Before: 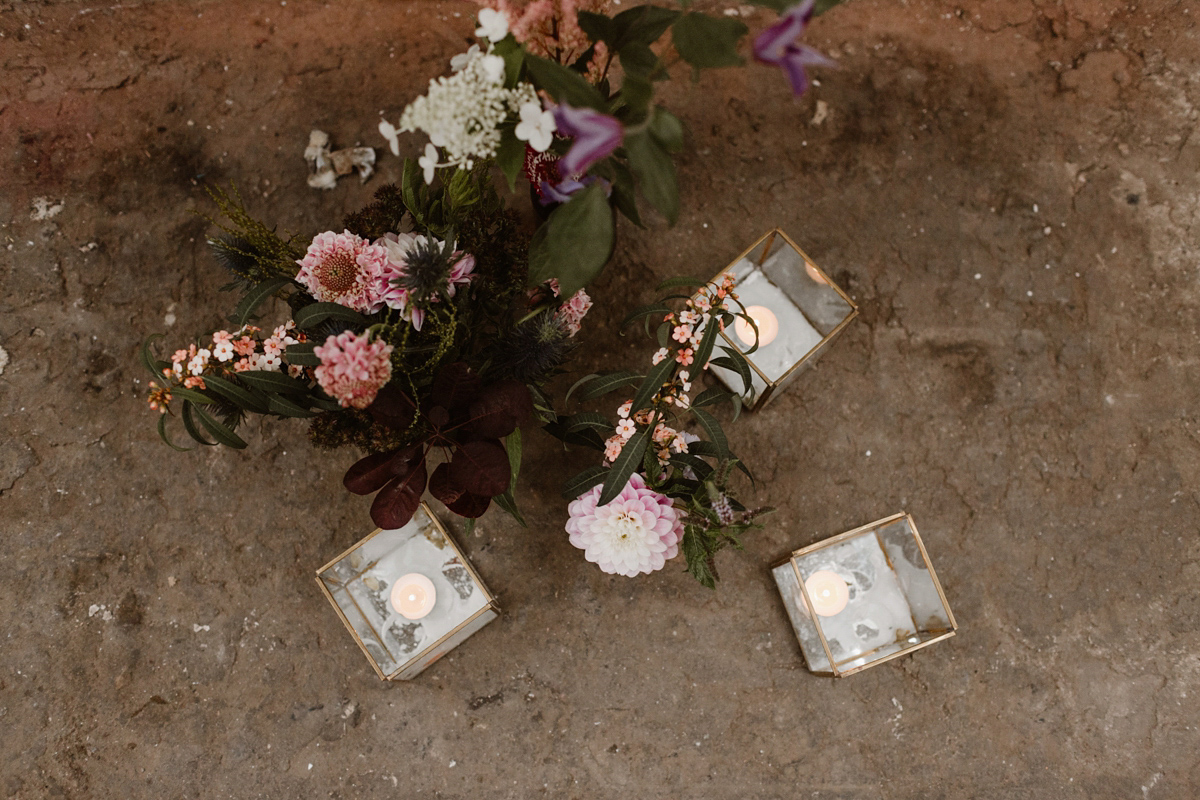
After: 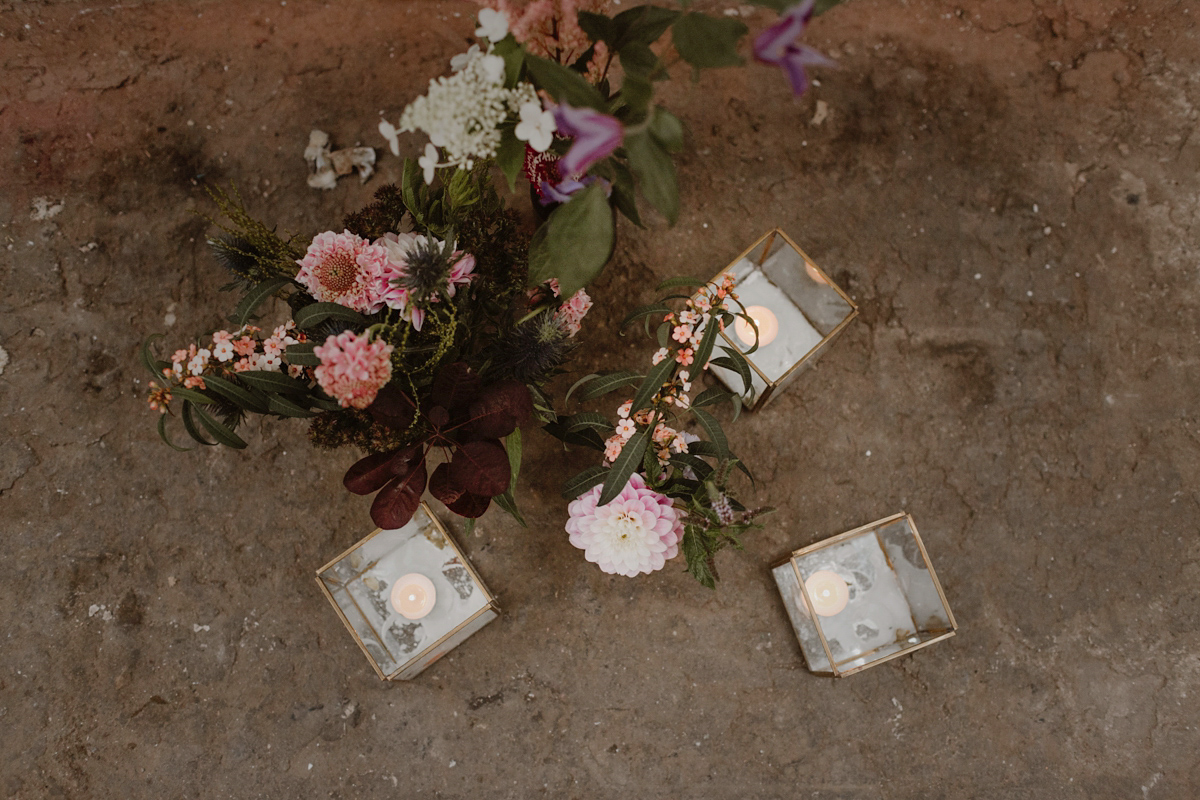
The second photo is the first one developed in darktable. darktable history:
shadows and highlights: shadows color adjustment 97.67%
vignetting: fall-off start 30.63%, fall-off radius 35.05%, brightness -0.307, saturation -0.053, unbound false
